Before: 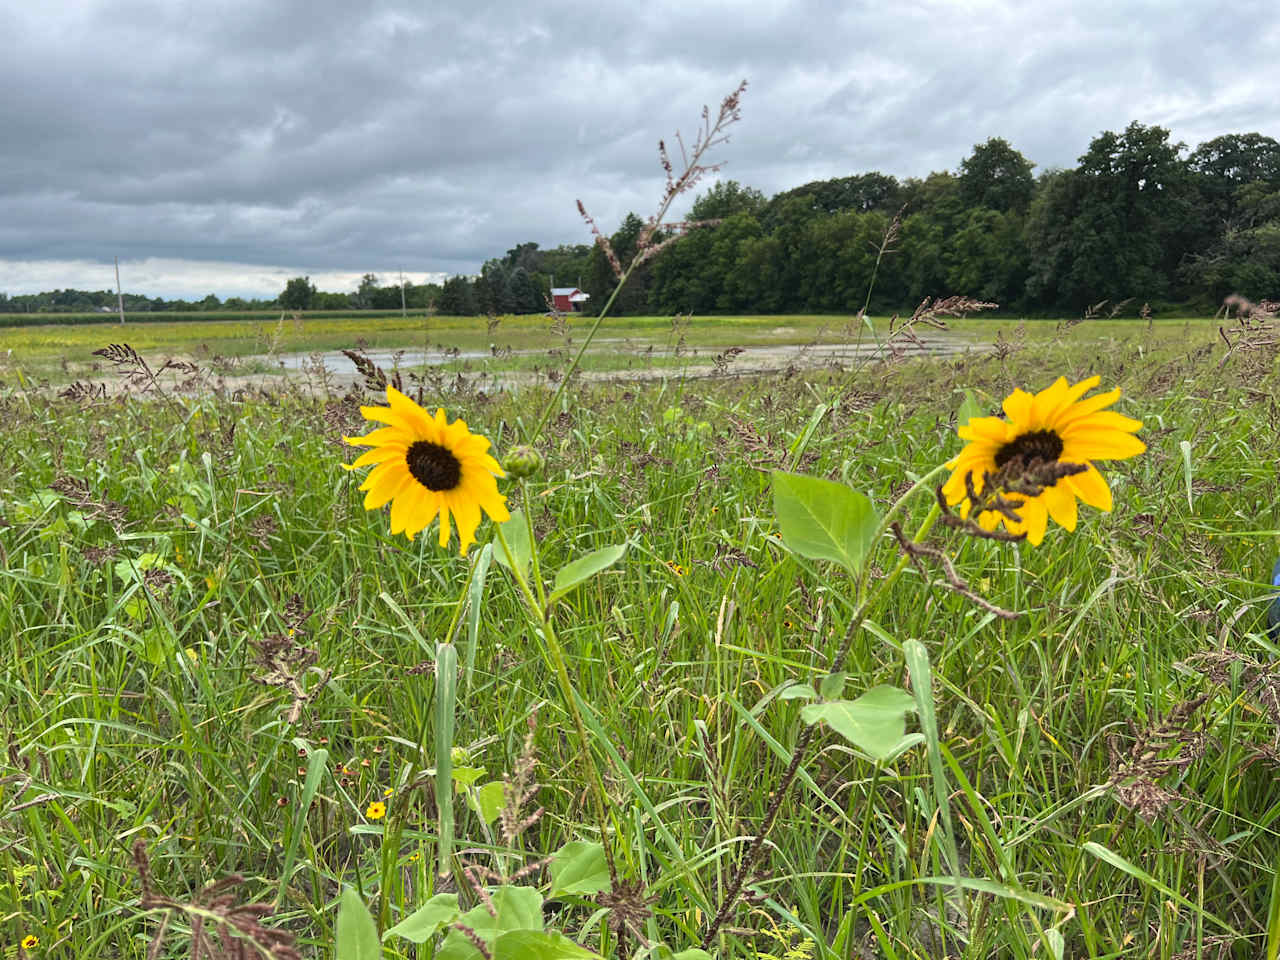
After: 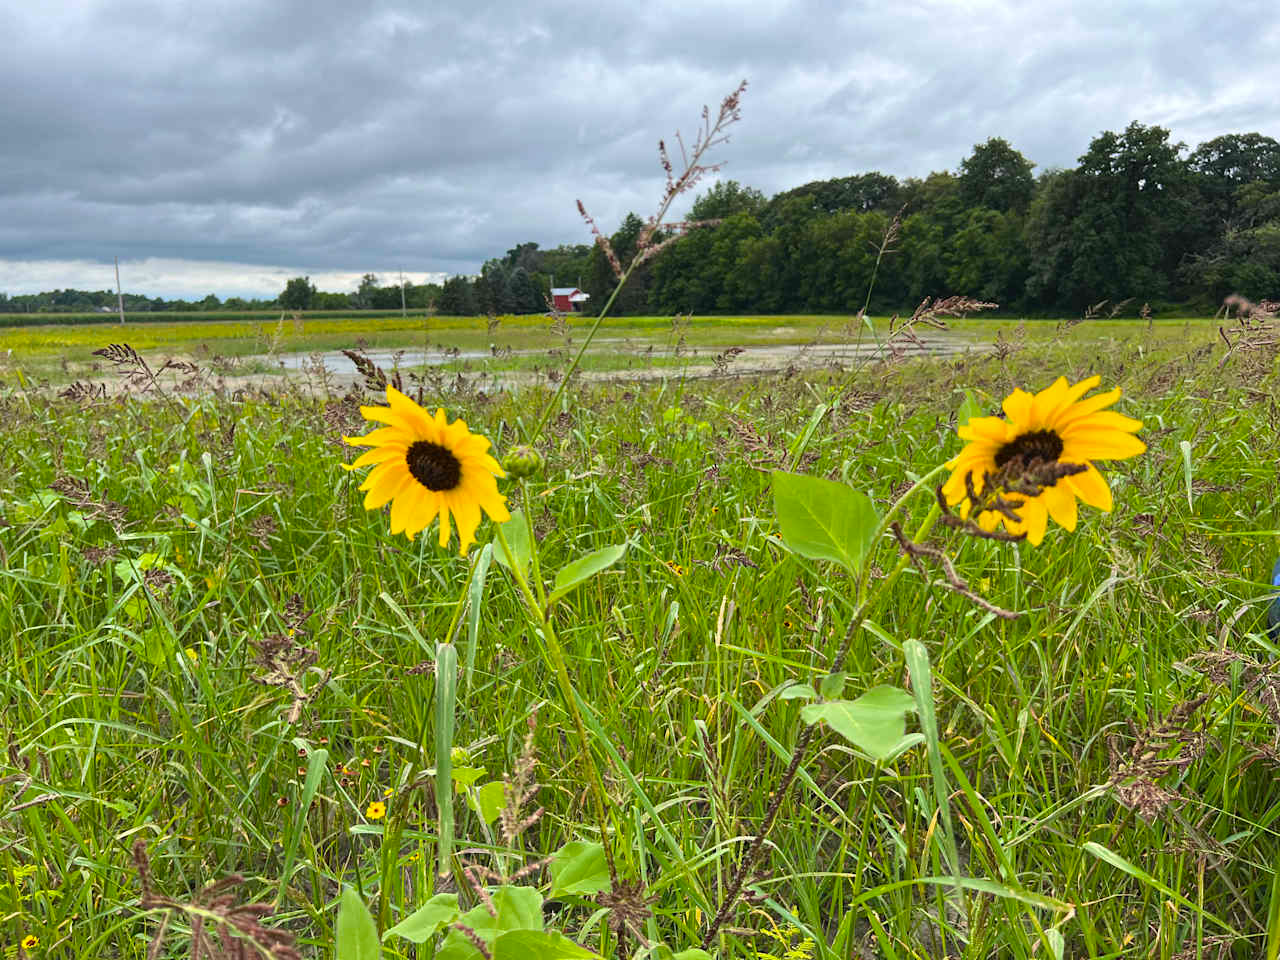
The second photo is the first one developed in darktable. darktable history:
color balance rgb: perceptual saturation grading › global saturation 25.641%
